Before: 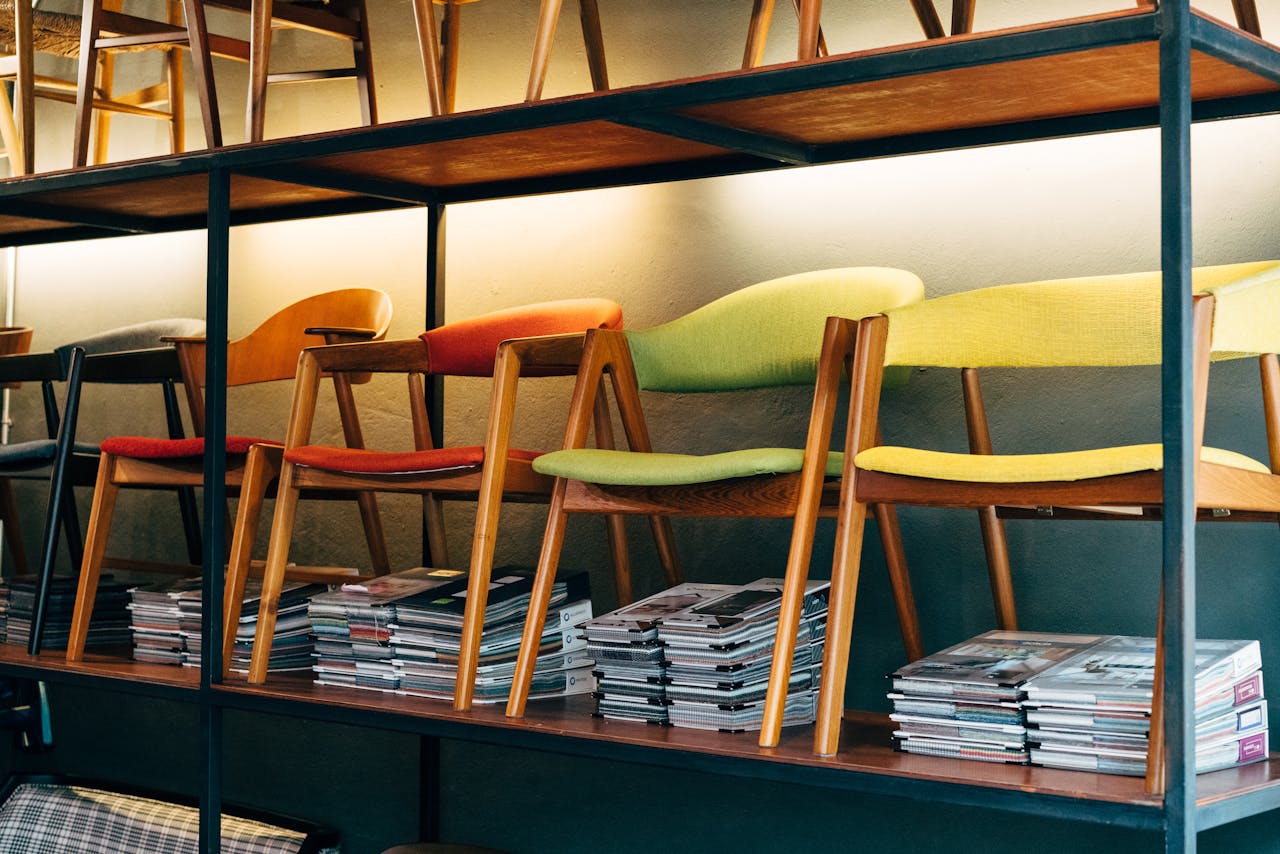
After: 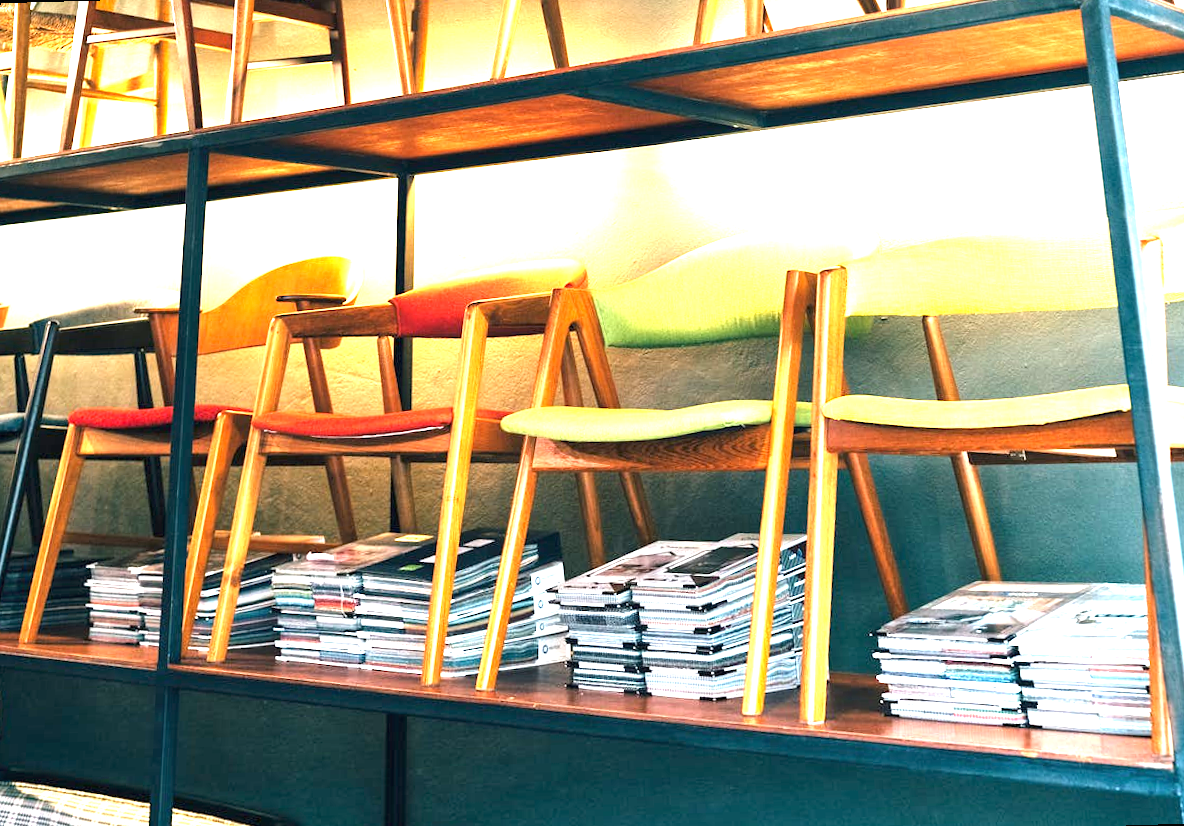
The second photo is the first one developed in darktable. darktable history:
exposure: black level correction 0, exposure 2.088 EV, compensate exposure bias true, compensate highlight preservation false
rotate and perspective: rotation -1.68°, lens shift (vertical) -0.146, crop left 0.049, crop right 0.912, crop top 0.032, crop bottom 0.96
